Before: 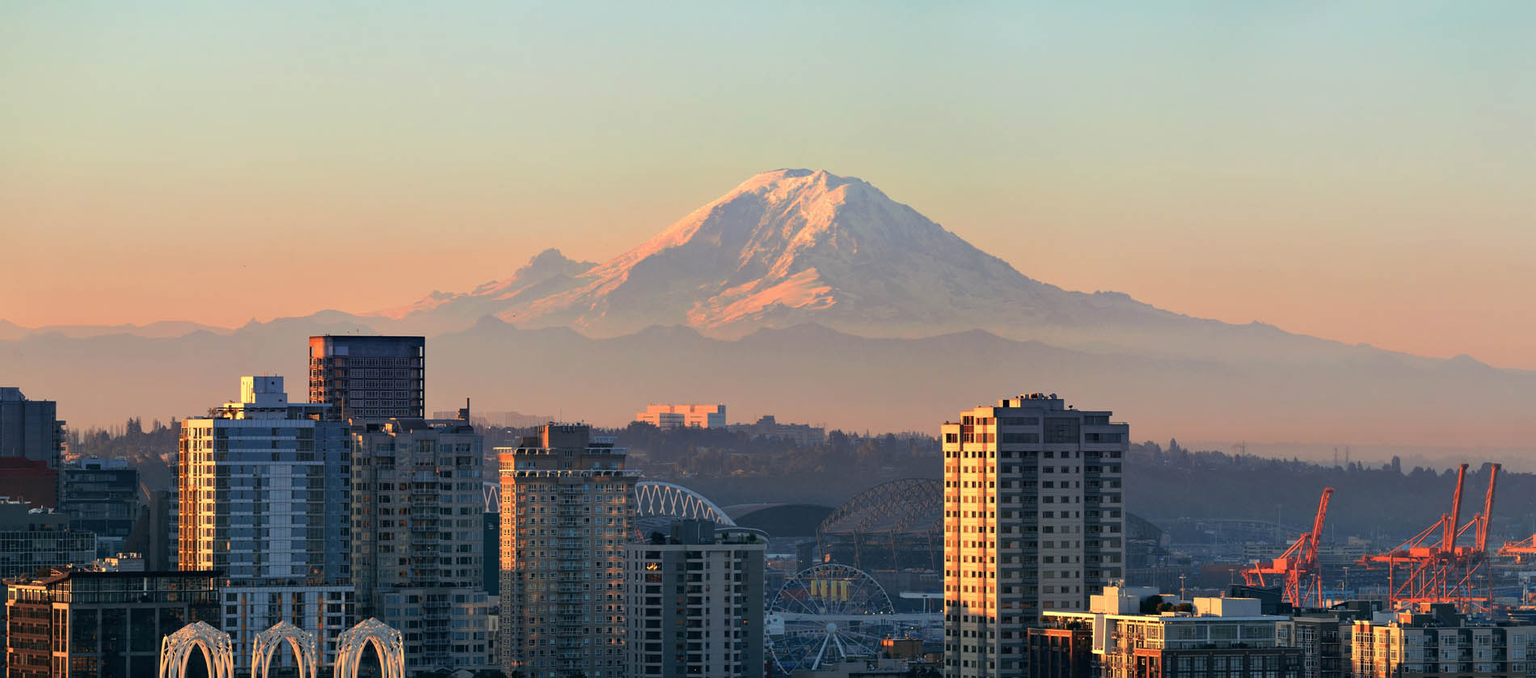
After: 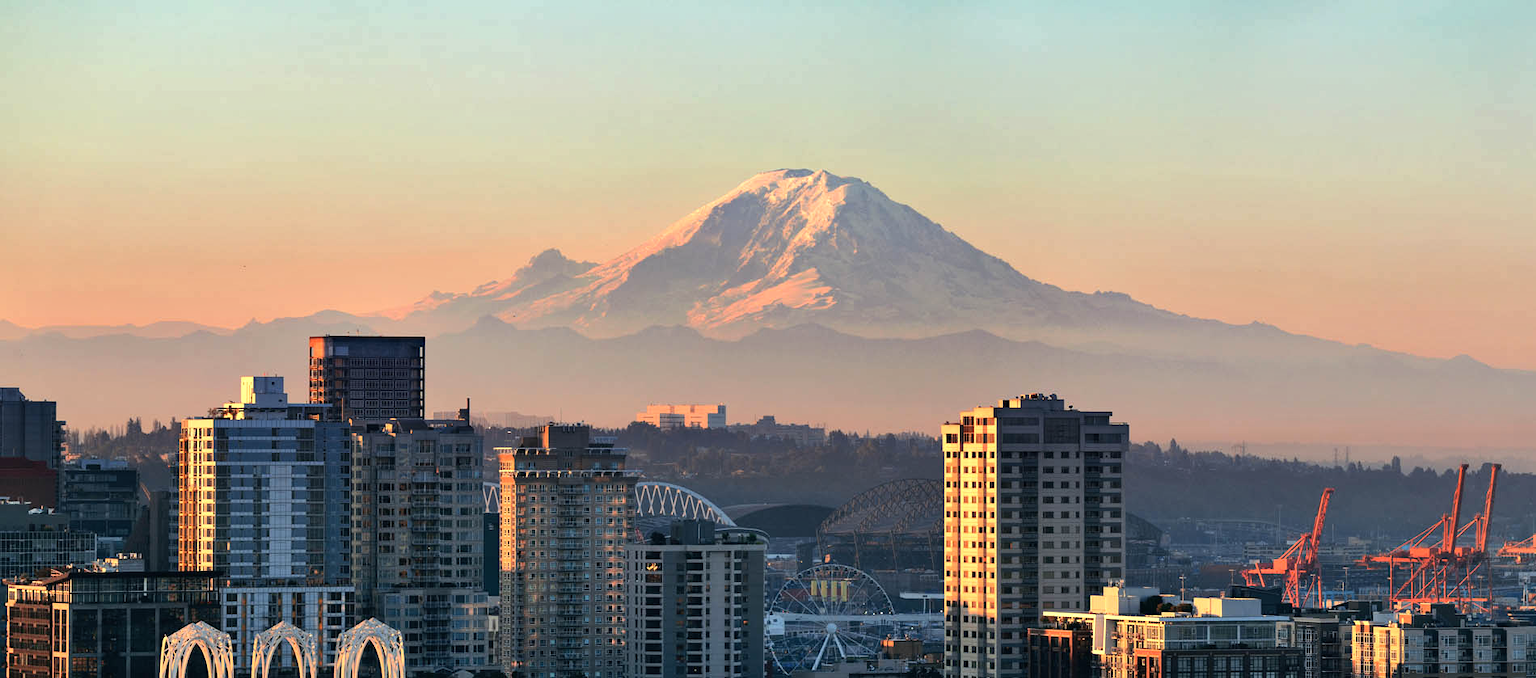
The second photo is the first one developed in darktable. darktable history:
shadows and highlights: shadows 49, highlights -41, soften with gaussian
tone equalizer: -8 EV -0.417 EV, -7 EV -0.389 EV, -6 EV -0.333 EV, -5 EV -0.222 EV, -3 EV 0.222 EV, -2 EV 0.333 EV, -1 EV 0.389 EV, +0 EV 0.417 EV, edges refinement/feathering 500, mask exposure compensation -1.57 EV, preserve details no
